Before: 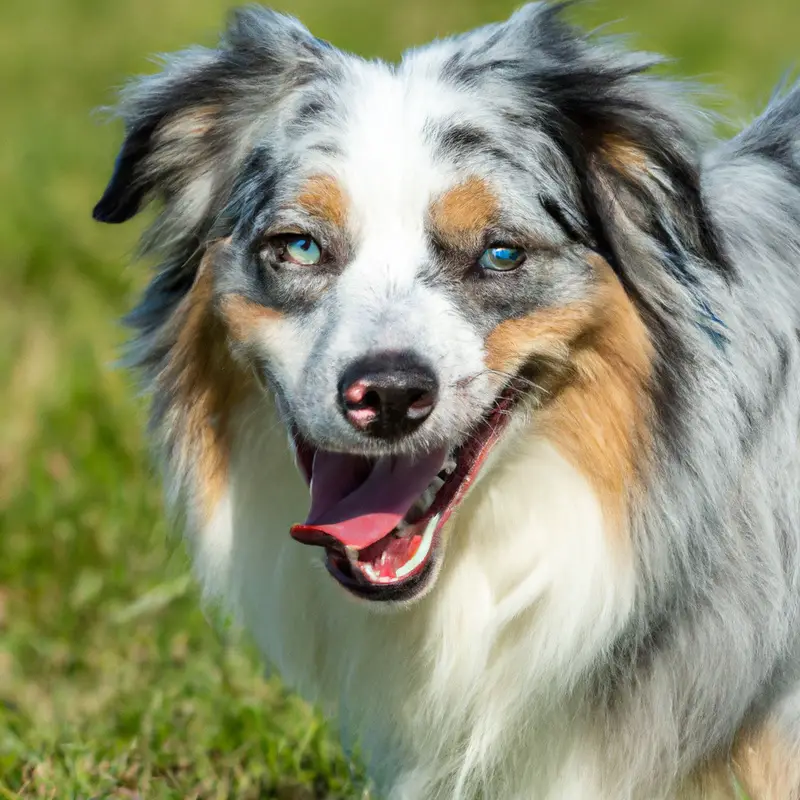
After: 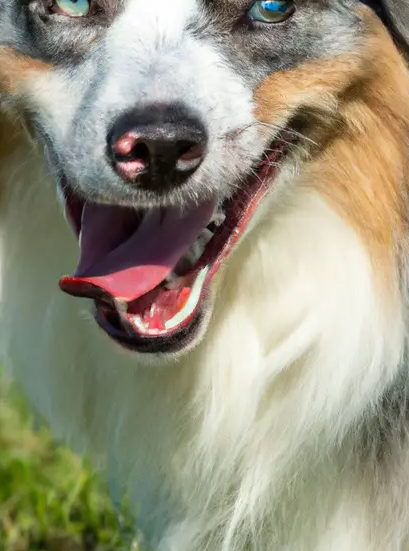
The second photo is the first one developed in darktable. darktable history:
crop and rotate: left 28.947%, top 31.051%, right 19.834%
